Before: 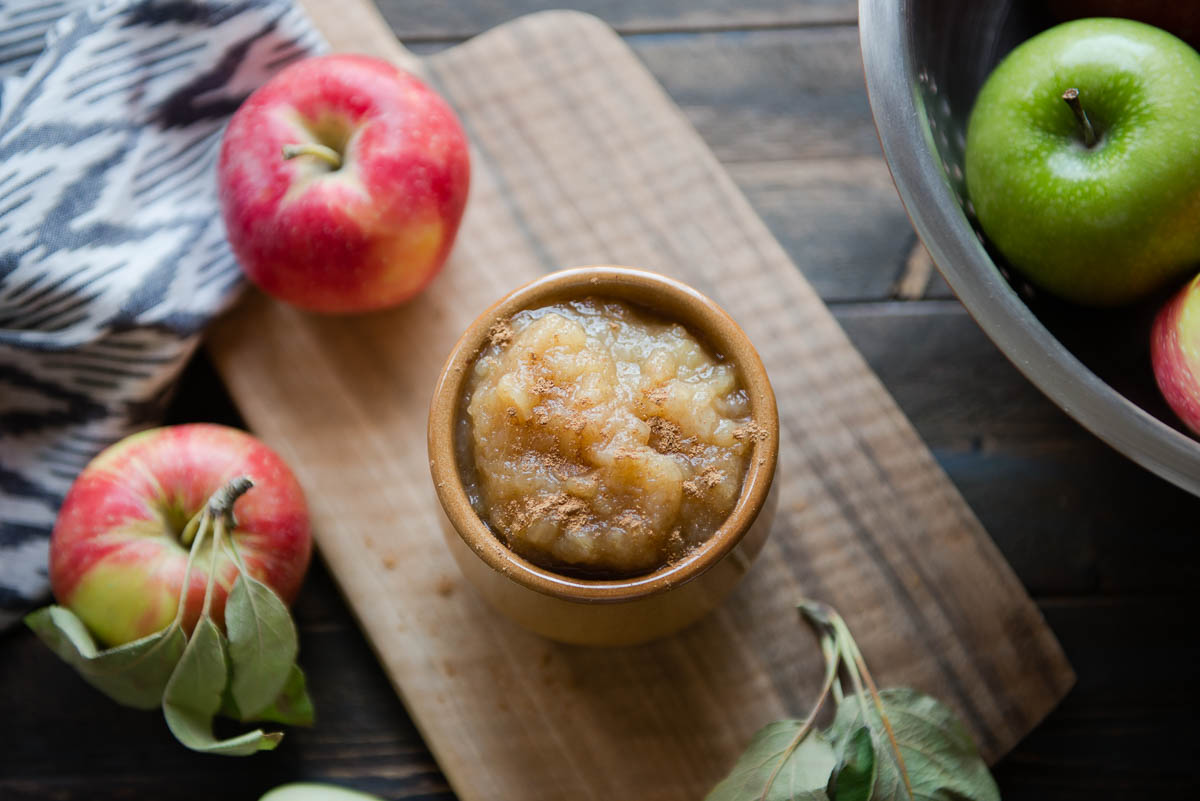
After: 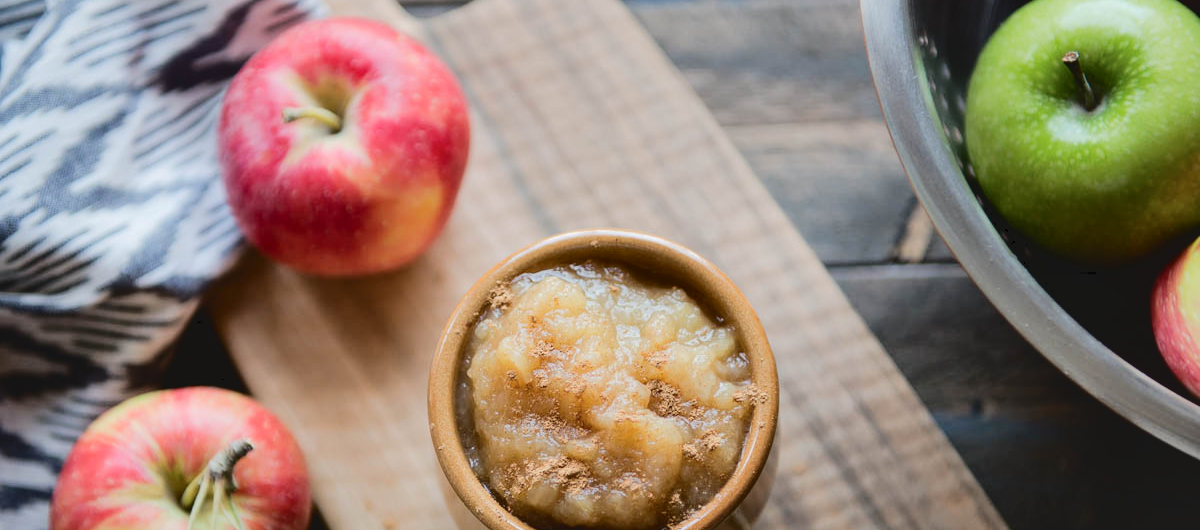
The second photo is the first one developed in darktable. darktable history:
tone curve: curves: ch0 [(0, 0) (0.003, 0.064) (0.011, 0.065) (0.025, 0.061) (0.044, 0.068) (0.069, 0.083) (0.1, 0.102) (0.136, 0.126) (0.177, 0.172) (0.224, 0.225) (0.277, 0.306) (0.335, 0.397) (0.399, 0.483) (0.468, 0.56) (0.543, 0.634) (0.623, 0.708) (0.709, 0.77) (0.801, 0.832) (0.898, 0.899) (1, 1)], color space Lab, independent channels
crop and rotate: top 4.84%, bottom 28.972%
shadows and highlights: soften with gaussian
